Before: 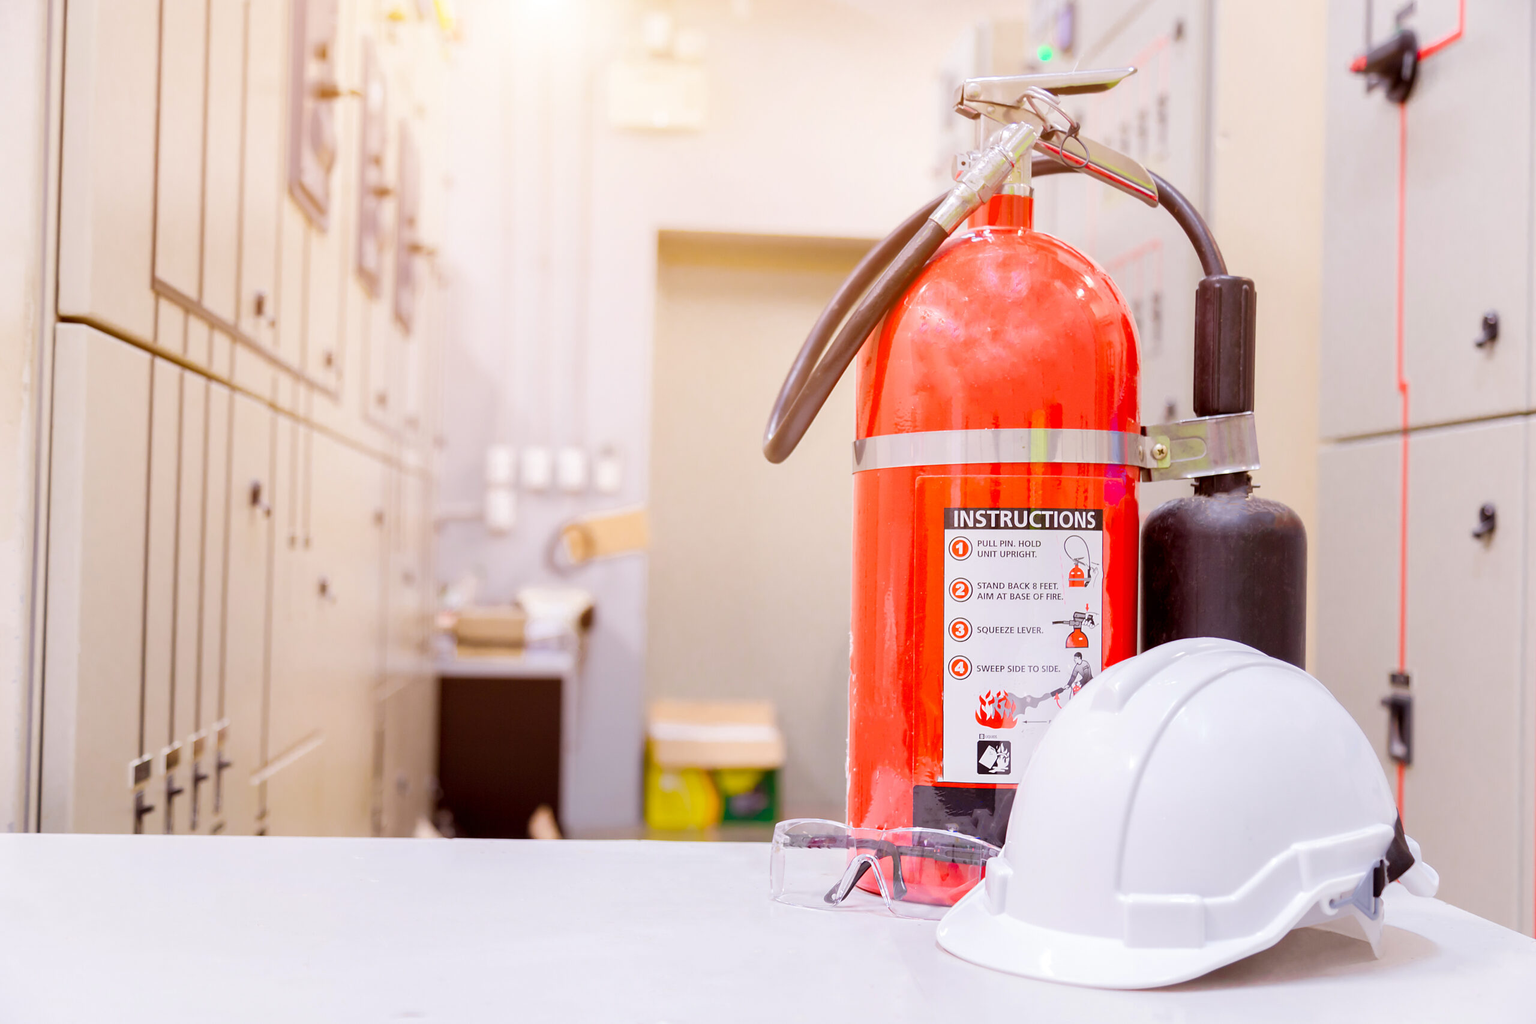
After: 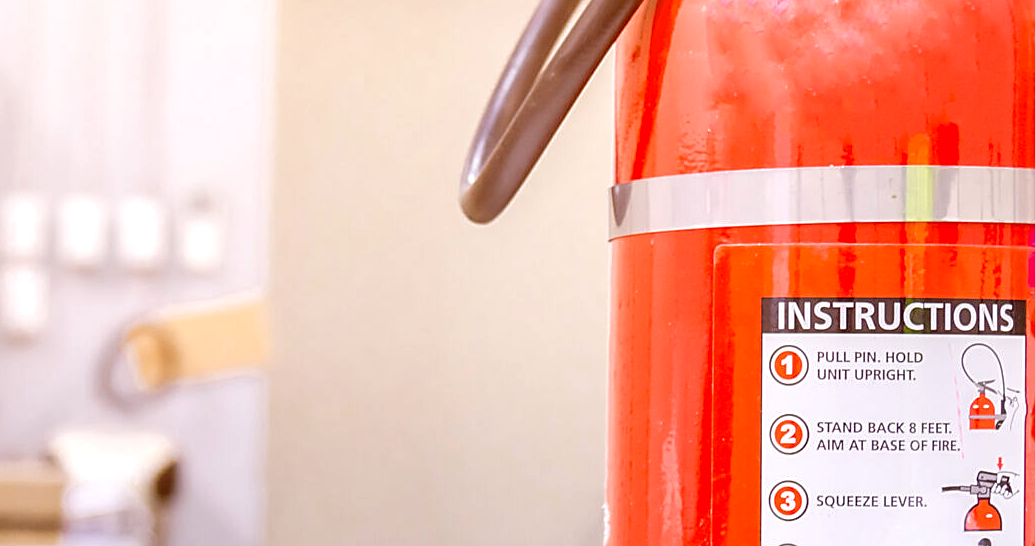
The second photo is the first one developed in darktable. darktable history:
exposure: exposure 0.207 EV, compensate highlight preservation false
sharpen: on, module defaults
local contrast: on, module defaults
crop: left 31.751%, top 32.172%, right 27.8%, bottom 35.83%
